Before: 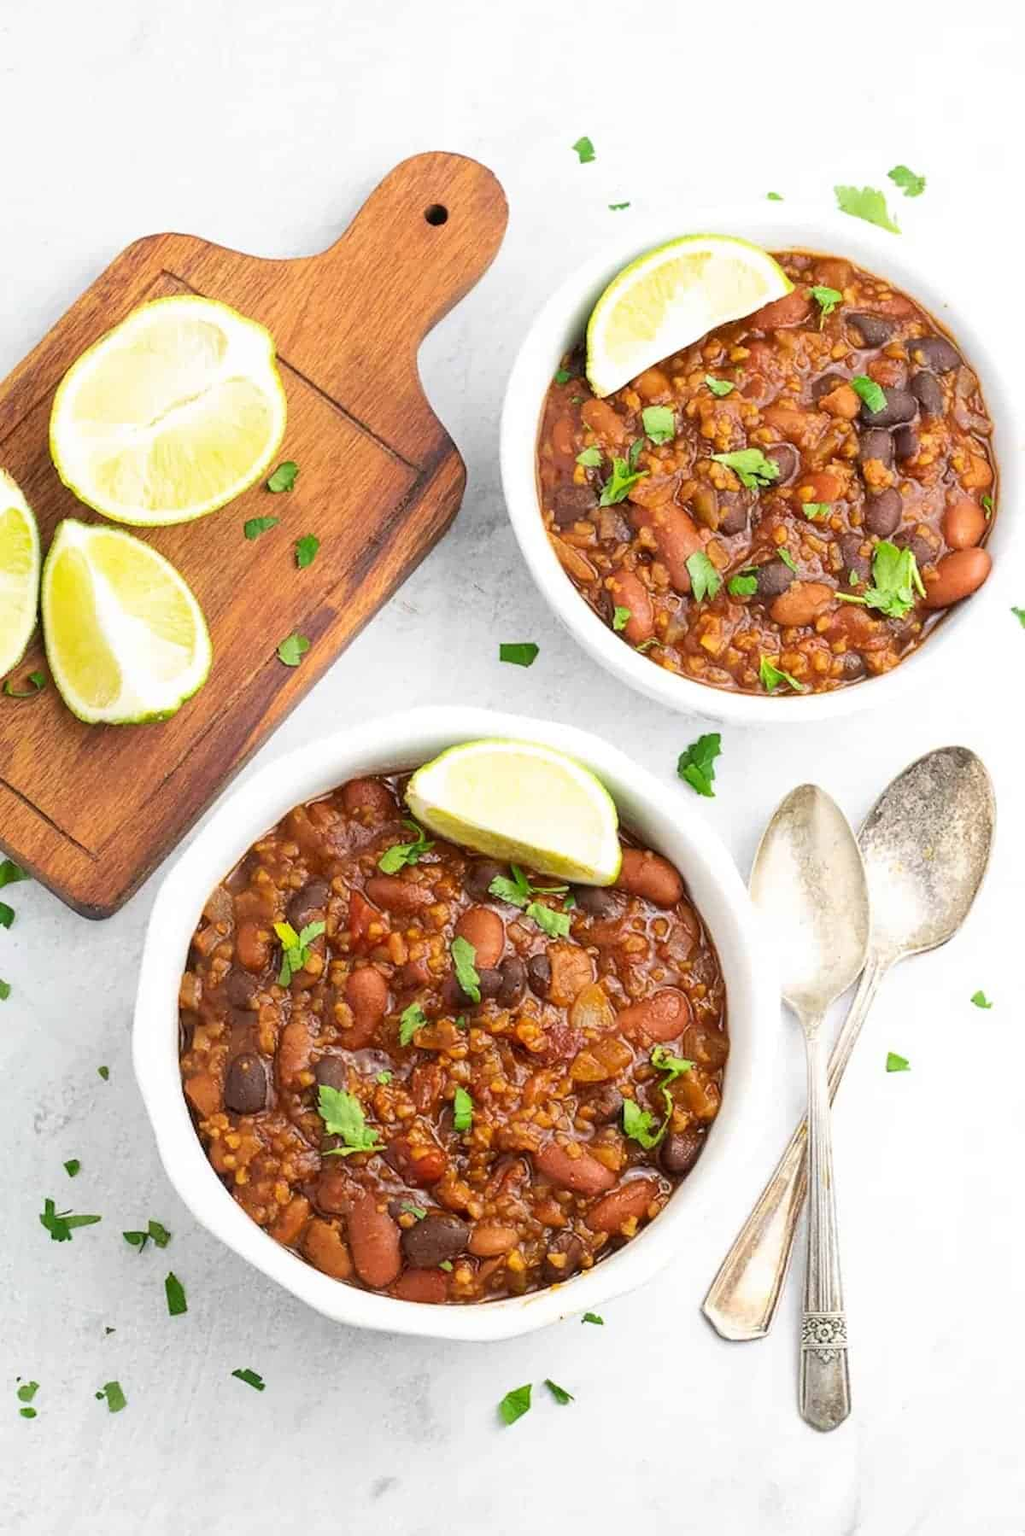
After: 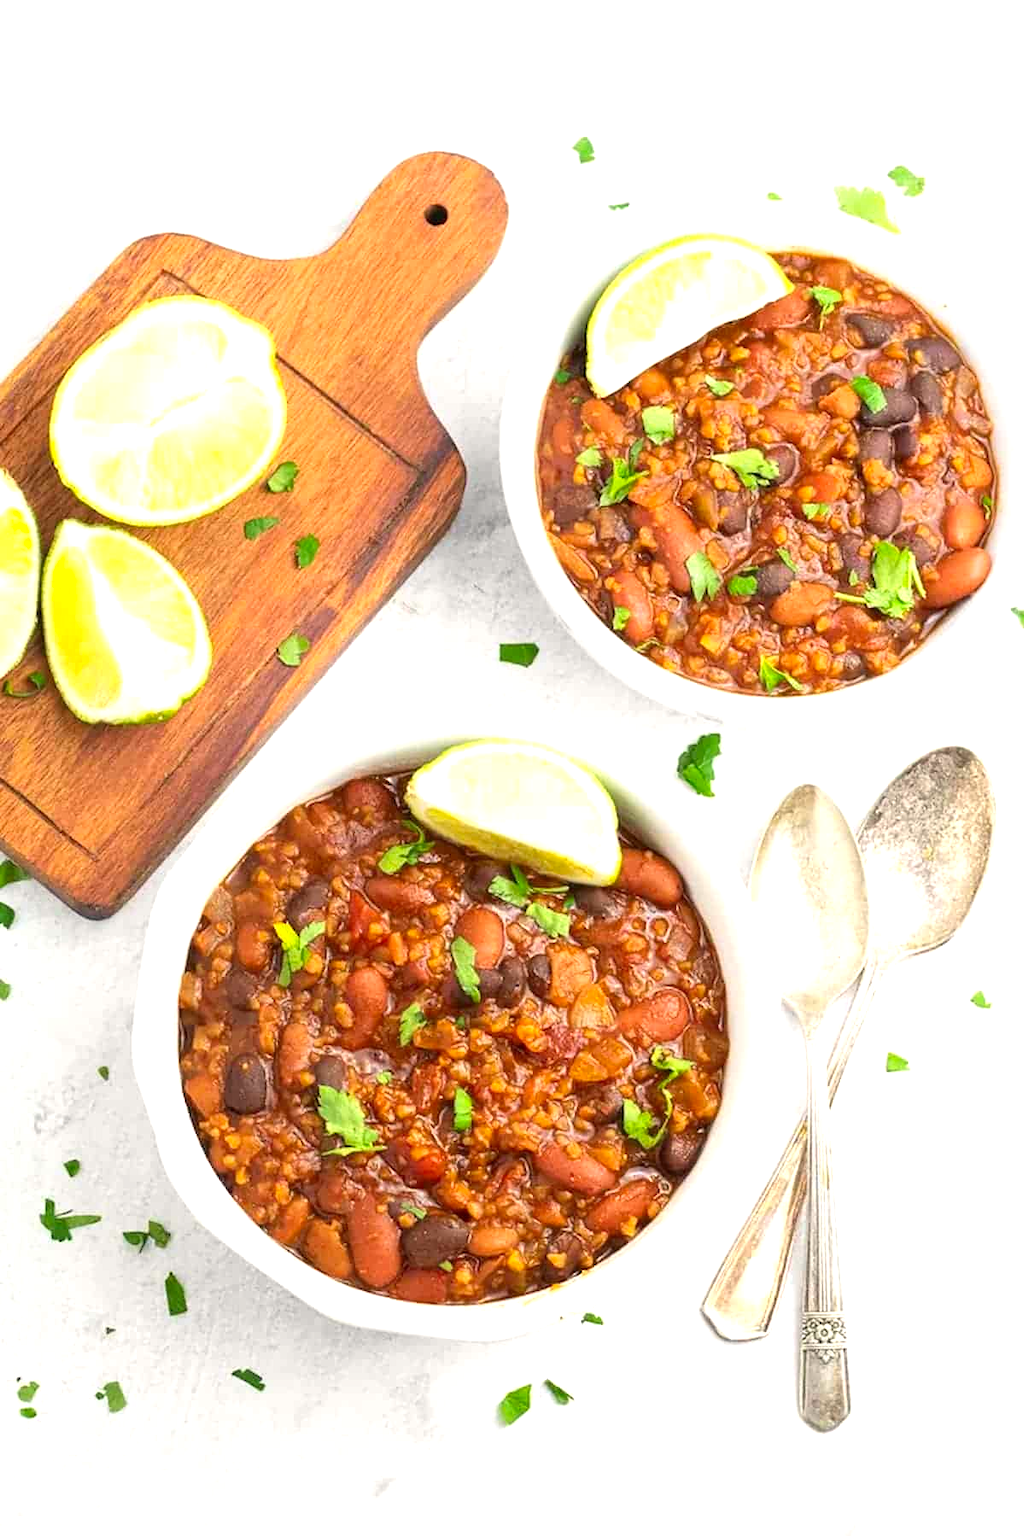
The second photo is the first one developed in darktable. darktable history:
color correction: highlights a* 0.816, highlights b* 2.78, saturation 1.1
exposure: black level correction 0, exposure 0.5 EV, compensate highlight preservation false
